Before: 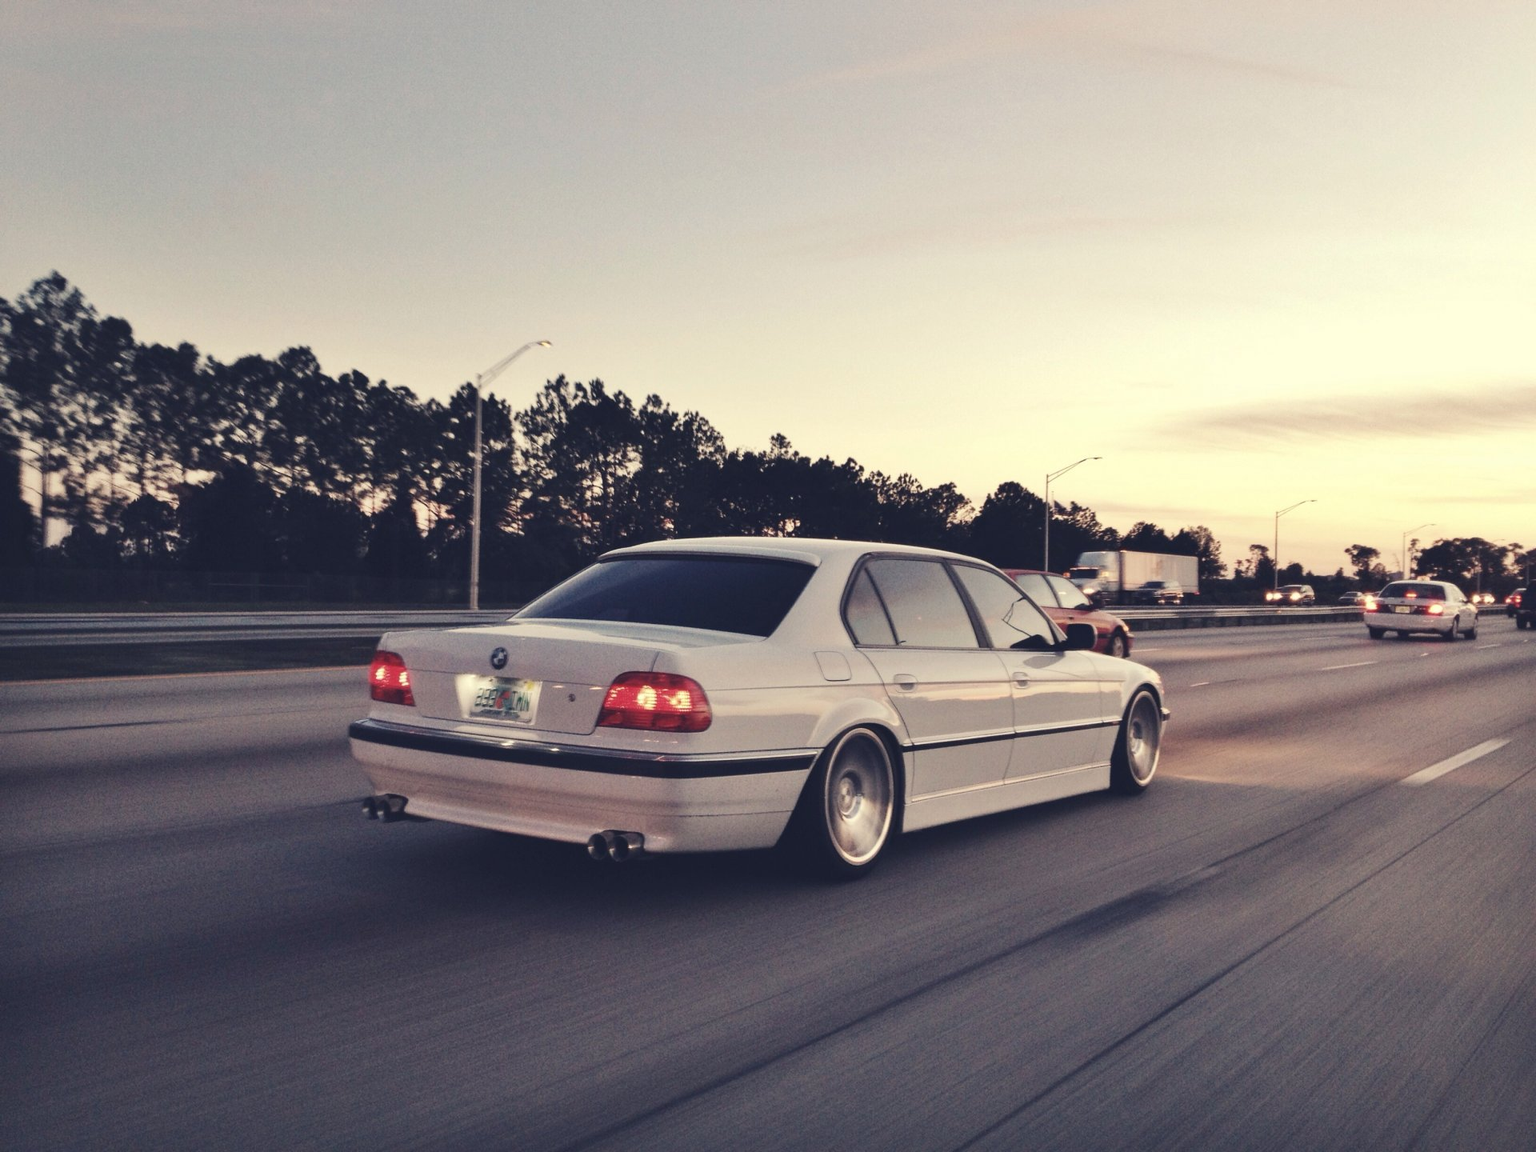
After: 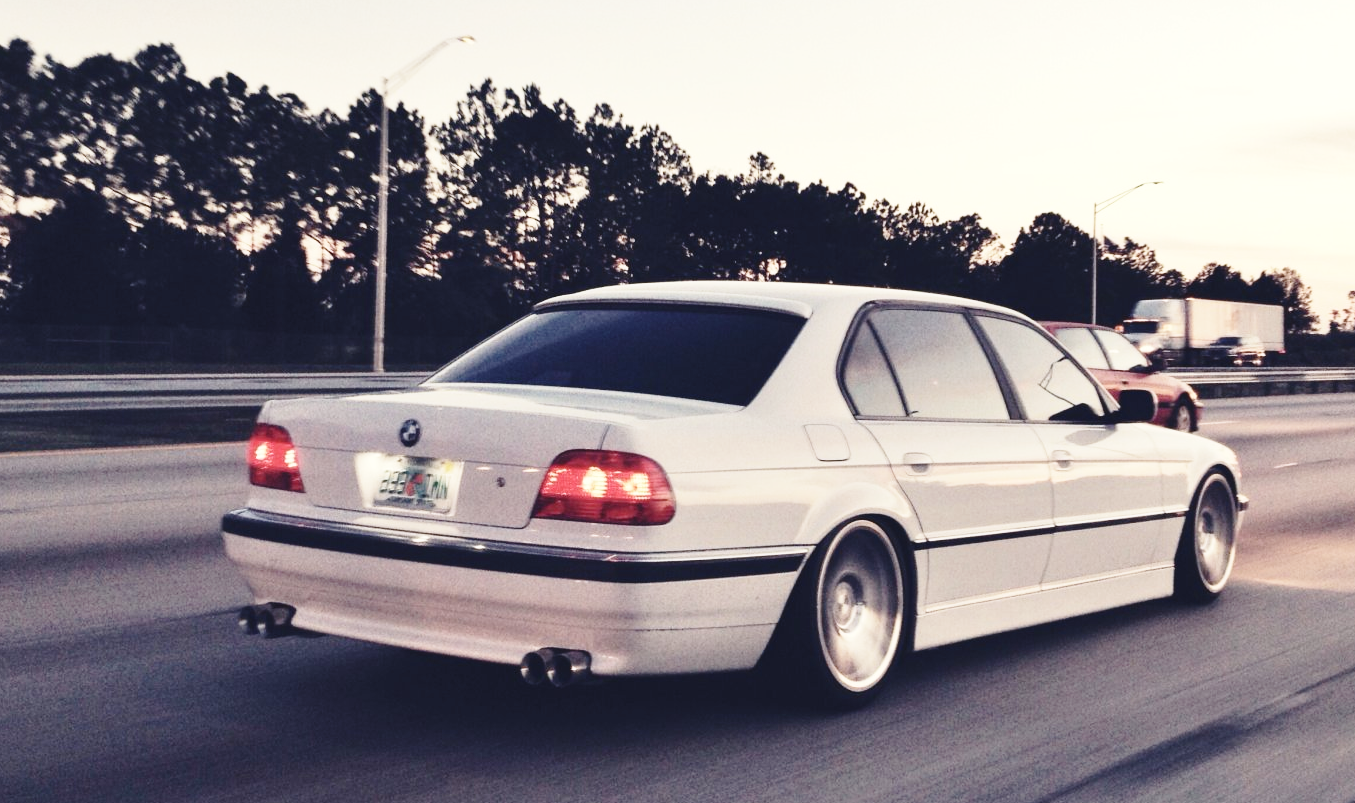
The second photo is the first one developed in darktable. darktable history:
contrast brightness saturation: contrast 0.109, saturation -0.165
base curve: curves: ch0 [(0, 0) (0.028, 0.03) (0.121, 0.232) (0.46, 0.748) (0.859, 0.968) (1, 1)], preserve colors none
crop: left 11.173%, top 27.143%, right 18.251%, bottom 17.045%
